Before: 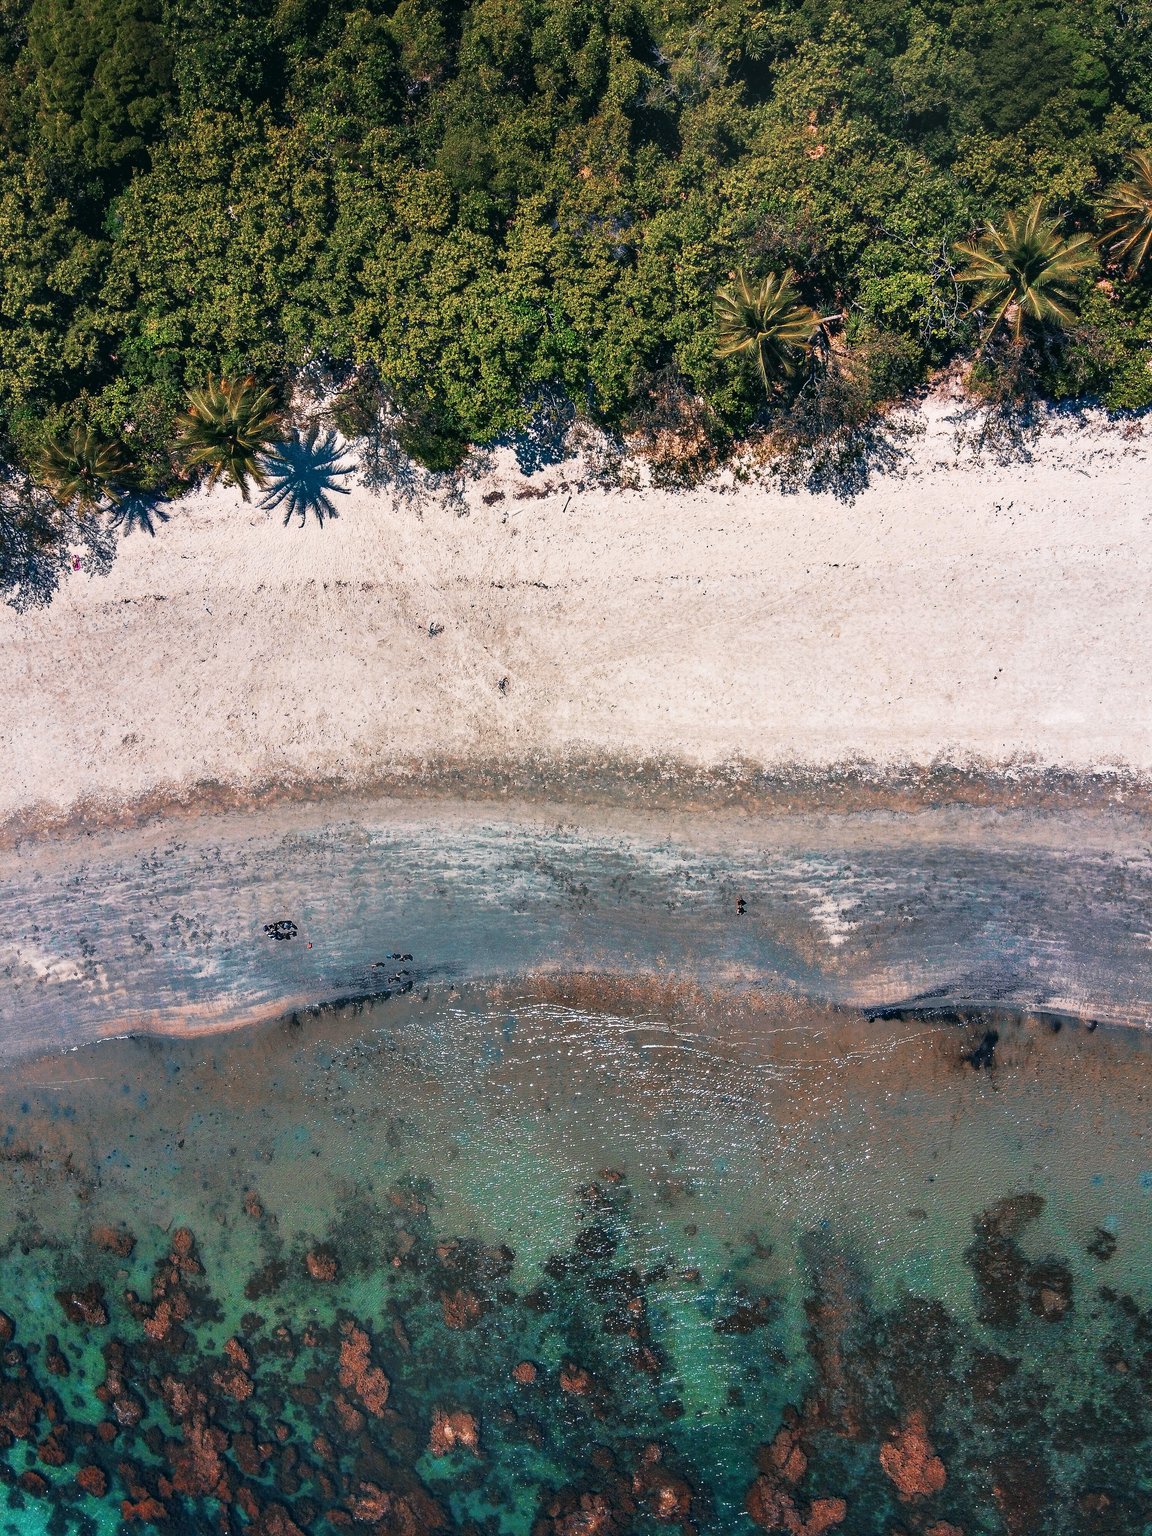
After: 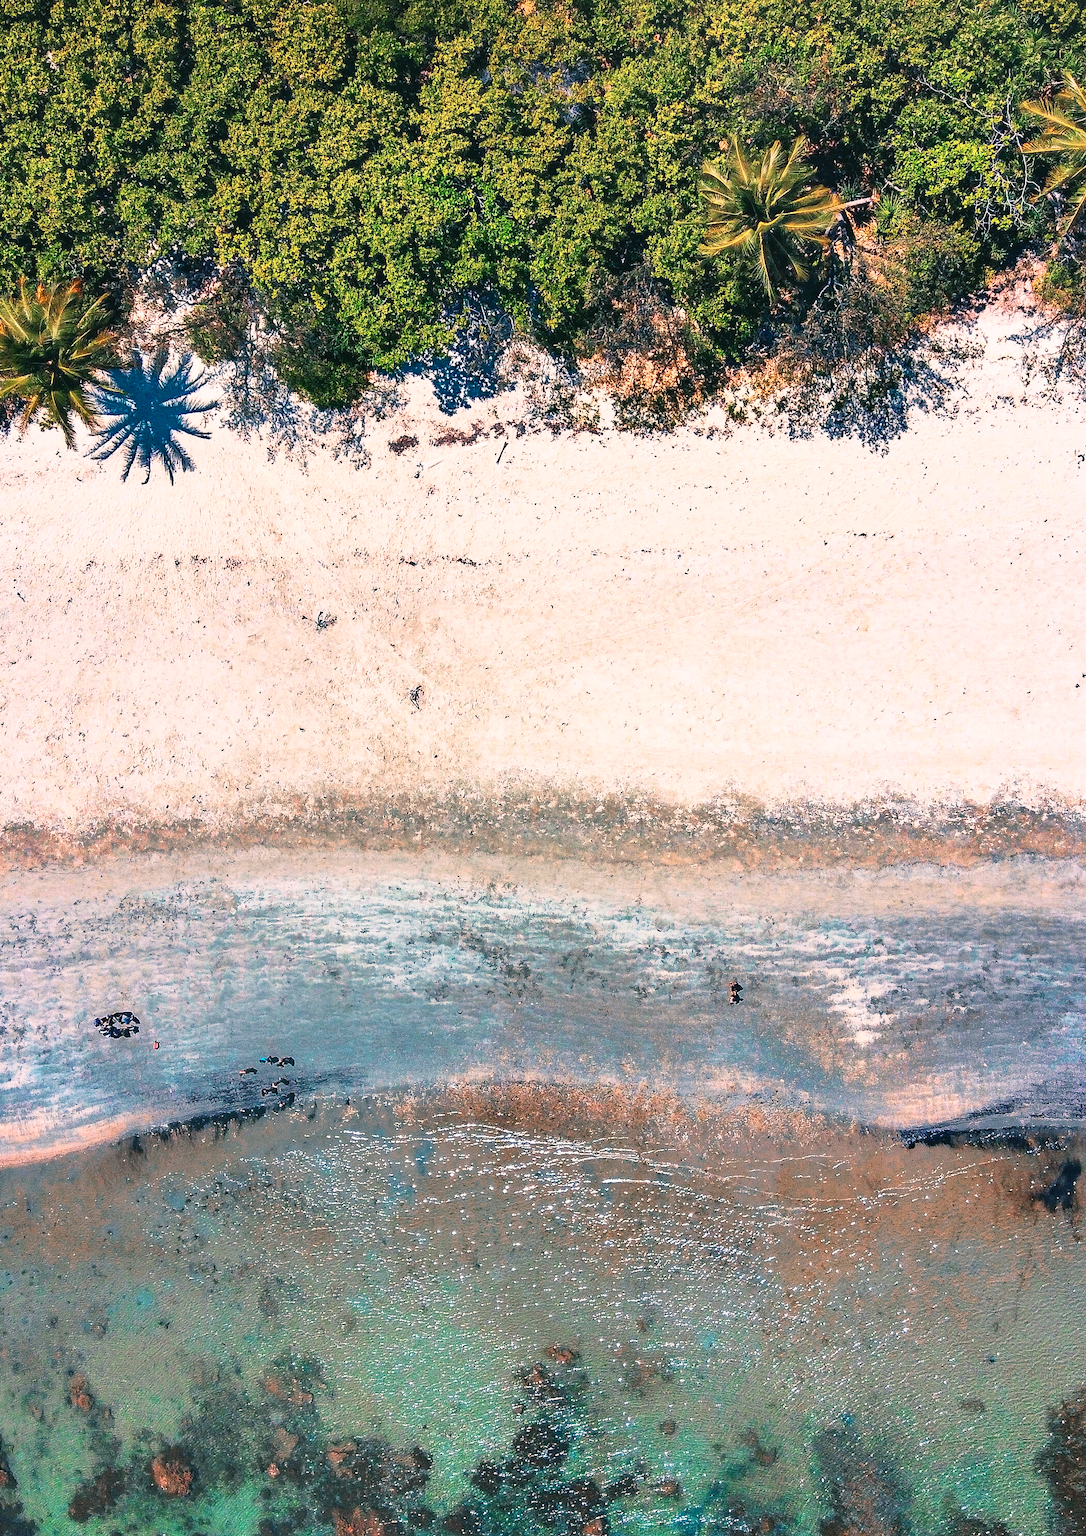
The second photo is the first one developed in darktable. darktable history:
contrast brightness saturation: contrast 0.242, brightness 0.246, saturation 0.393
crop and rotate: left 16.818%, top 10.902%, right 12.977%, bottom 14.645%
tone equalizer: mask exposure compensation -0.501 EV
